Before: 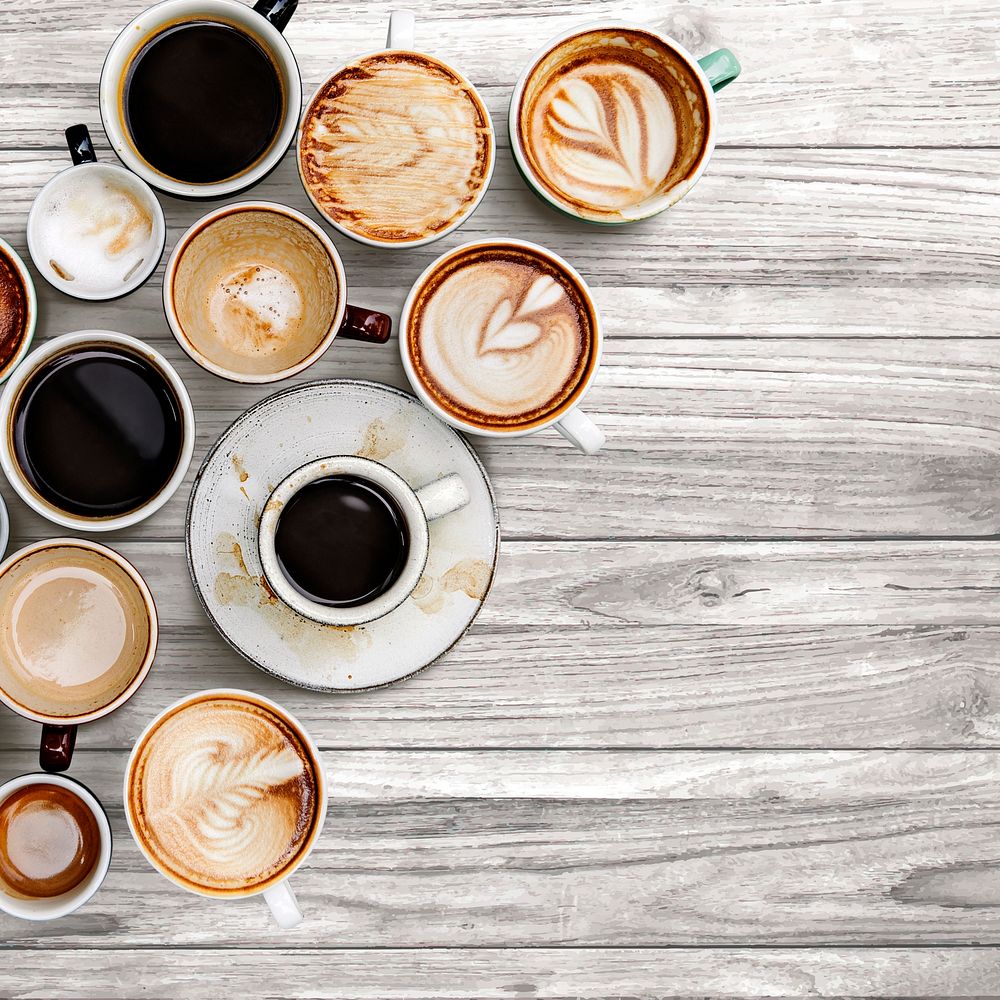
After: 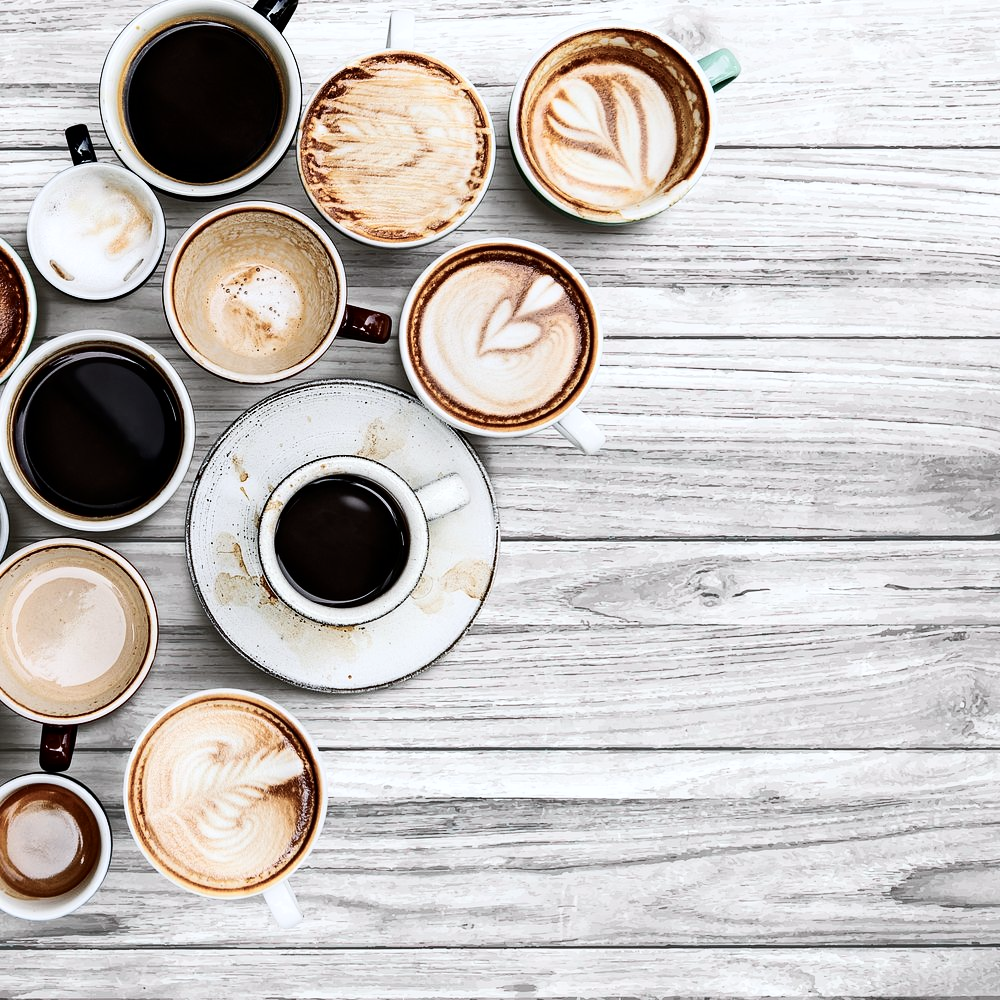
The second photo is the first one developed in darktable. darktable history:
color calibration: x 0.355, y 0.367, temperature 4700.38 K
contrast brightness saturation: contrast 0.25, saturation -0.31
